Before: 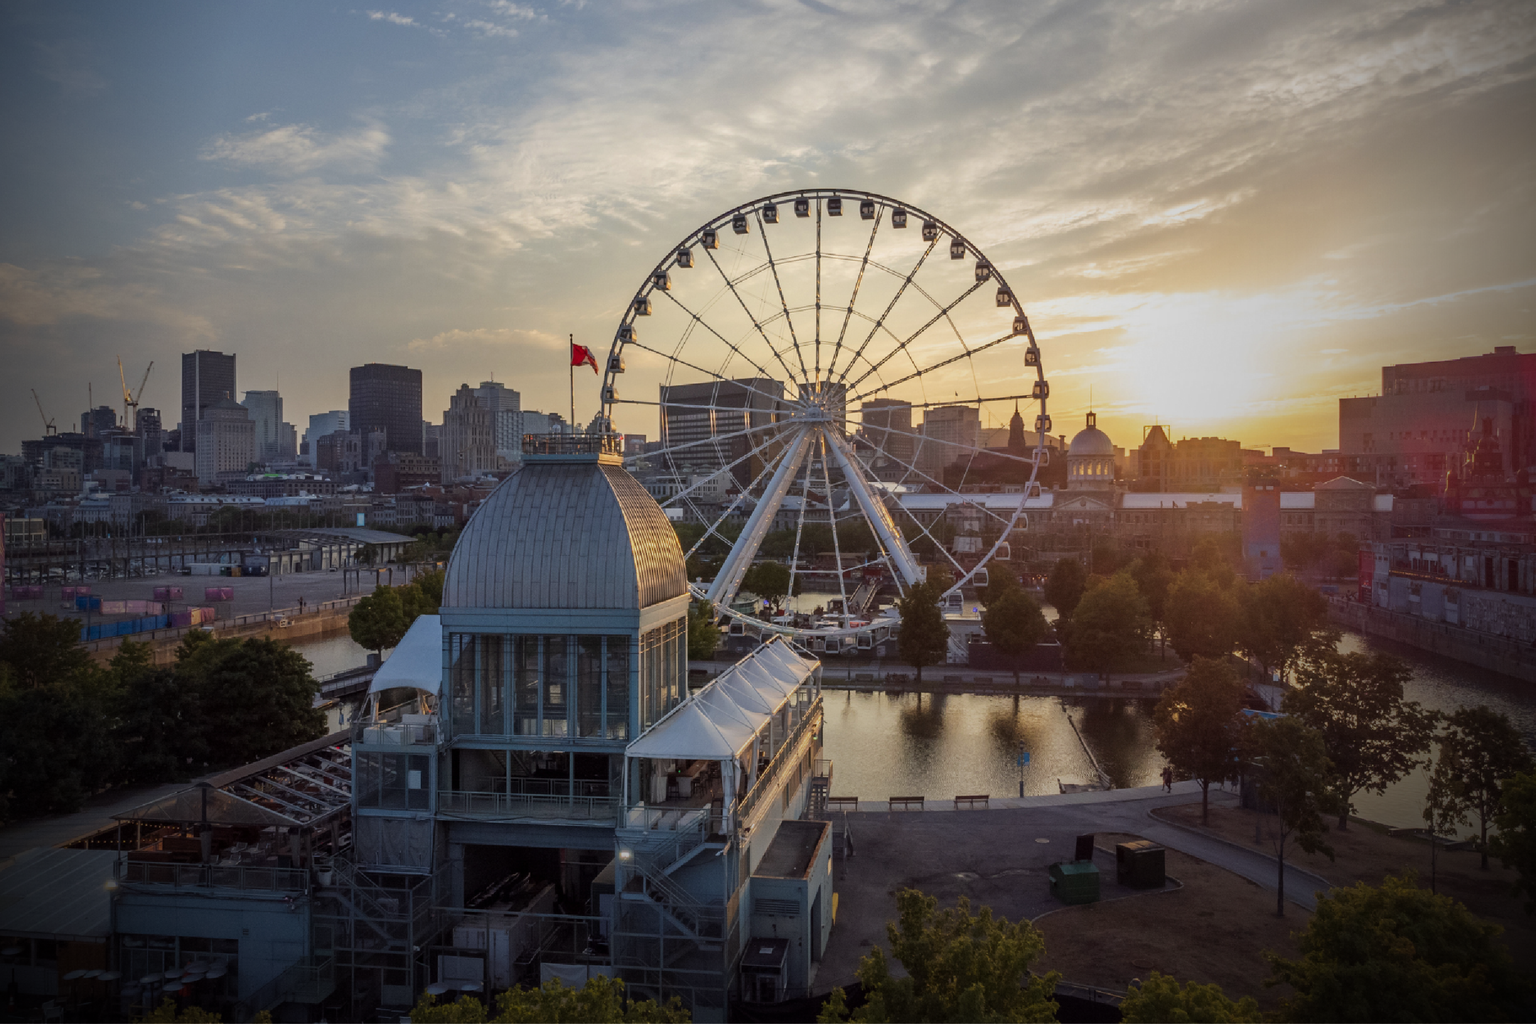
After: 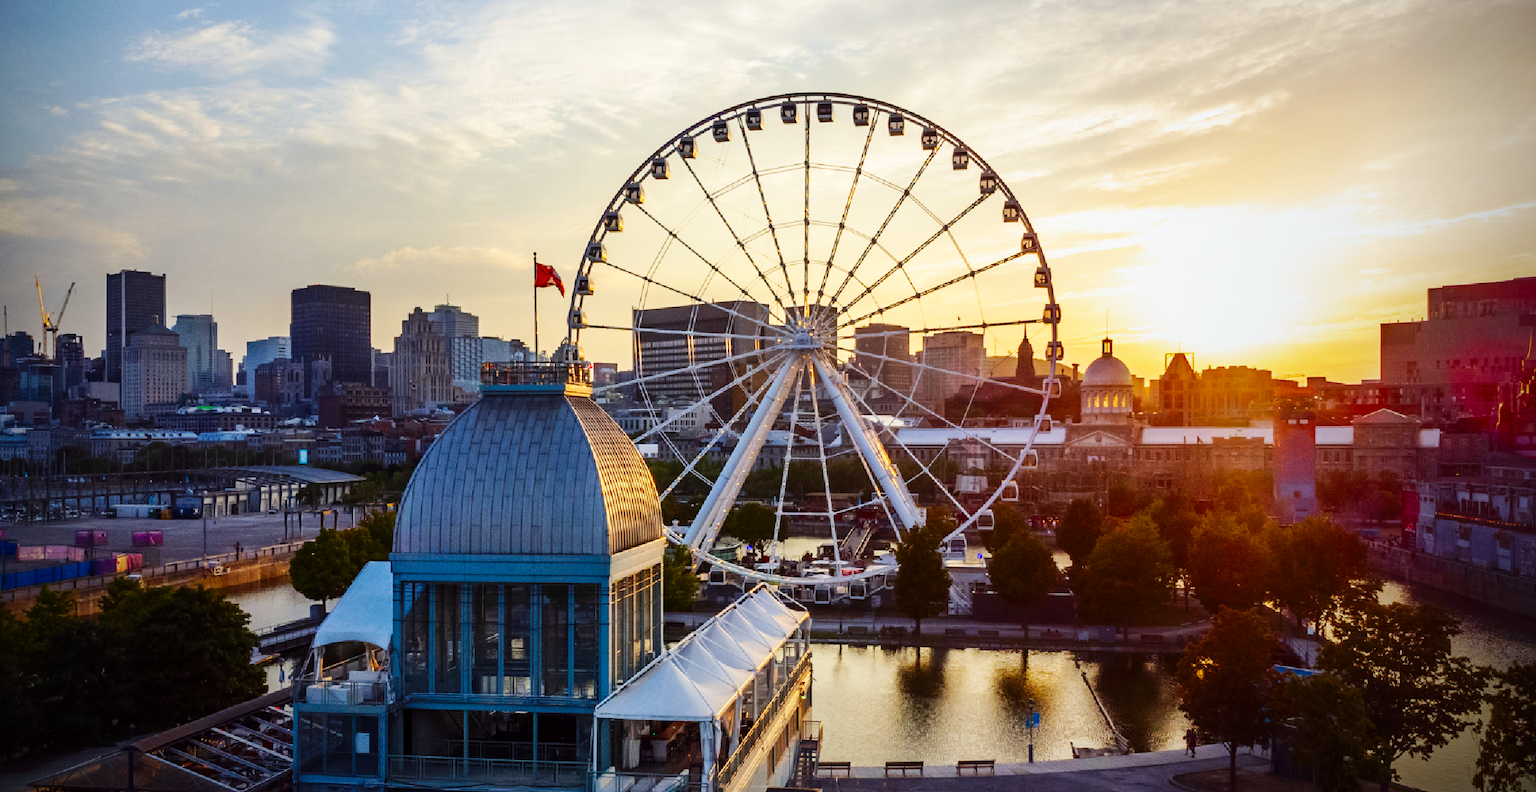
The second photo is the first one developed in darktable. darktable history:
contrast brightness saturation: contrast 0.13, brightness -0.05, saturation 0.16
exposure: black level correction 0, exposure 0.3 EV, compensate highlight preservation false
tone equalizer: on, module defaults
color balance rgb: linear chroma grading › shadows -8%, linear chroma grading › global chroma 10%, perceptual saturation grading › global saturation 2%, perceptual saturation grading › highlights -2%, perceptual saturation grading › mid-tones 4%, perceptual saturation grading › shadows 8%, perceptual brilliance grading › global brilliance 2%, perceptual brilliance grading › highlights -4%, global vibrance 16%, saturation formula JzAzBz (2021)
base curve: curves: ch0 [(0, 0) (0.032, 0.025) (0.121, 0.166) (0.206, 0.329) (0.605, 0.79) (1, 1)], preserve colors none
white balance: red 0.986, blue 1.01
crop: left 5.596%, top 10.314%, right 3.534%, bottom 19.395%
